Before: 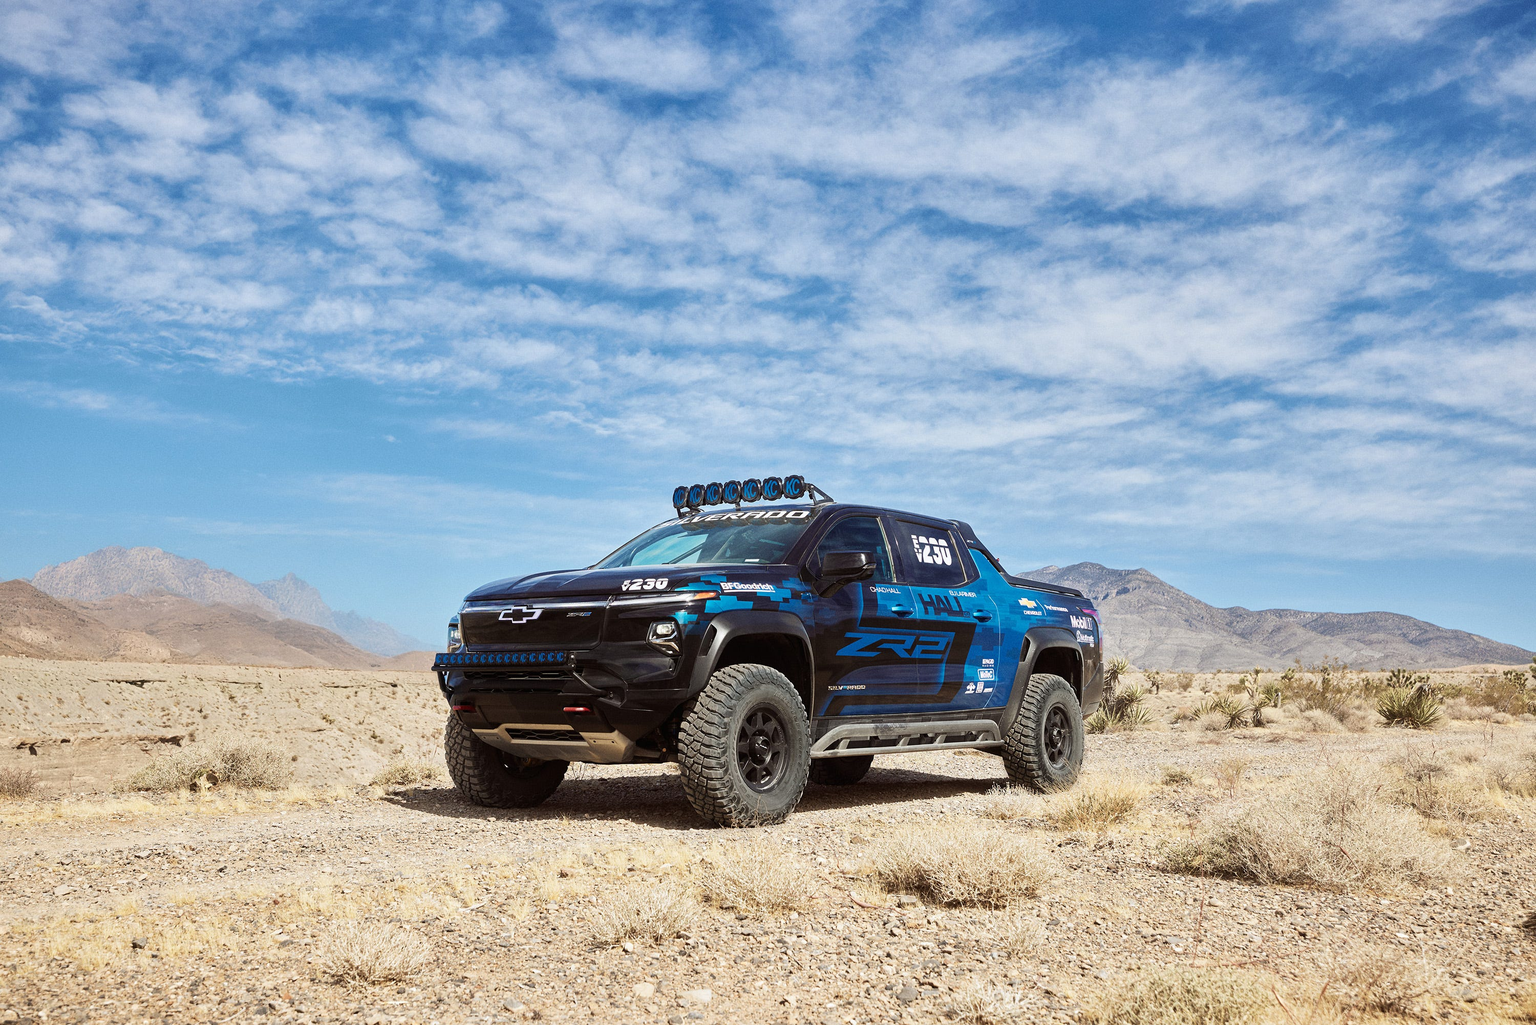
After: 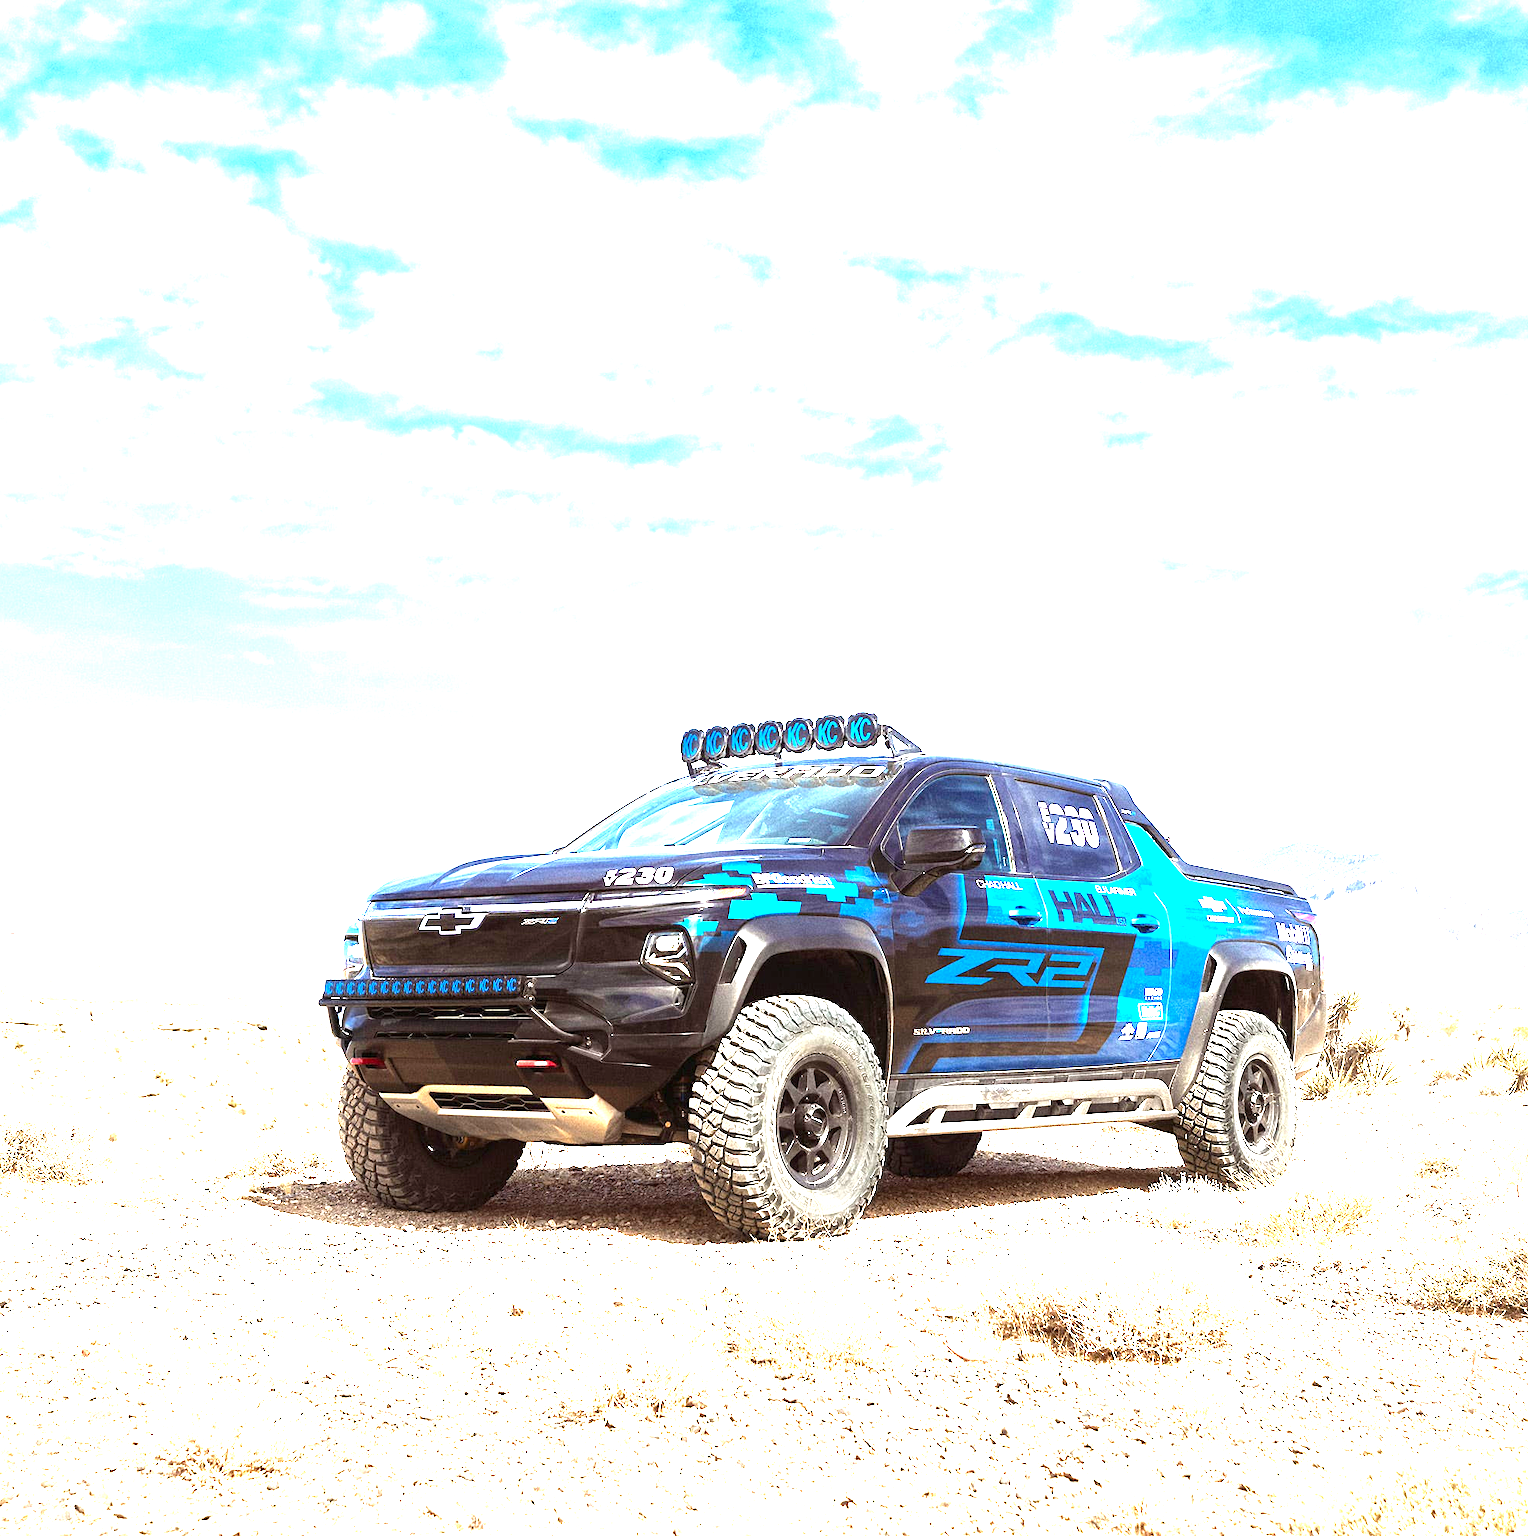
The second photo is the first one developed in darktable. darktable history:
crop and rotate: left 14.299%, right 19.347%
levels: levels [0, 0.352, 0.703]
exposure: exposure 1.253 EV, compensate highlight preservation false
